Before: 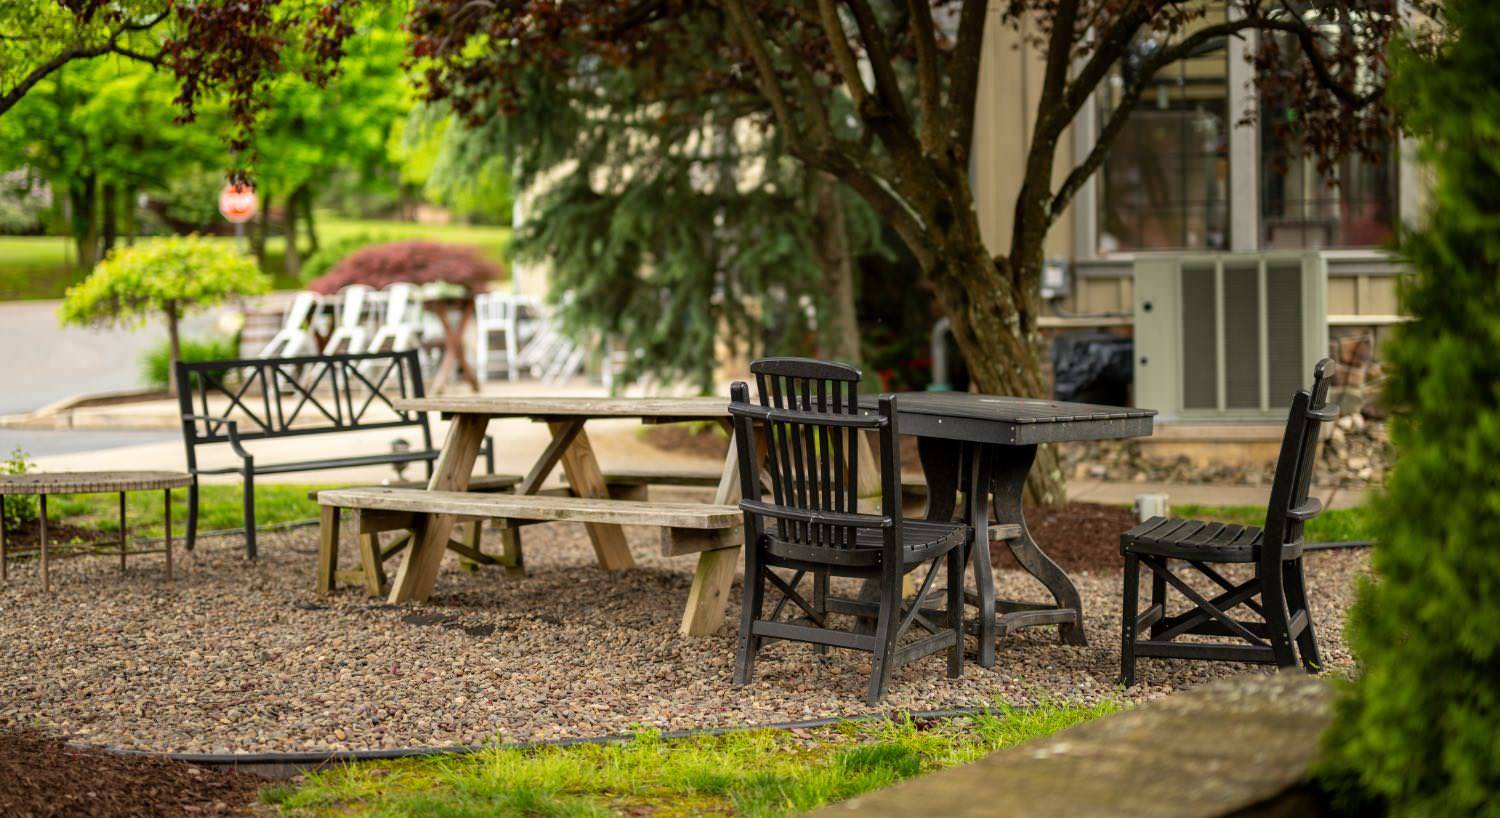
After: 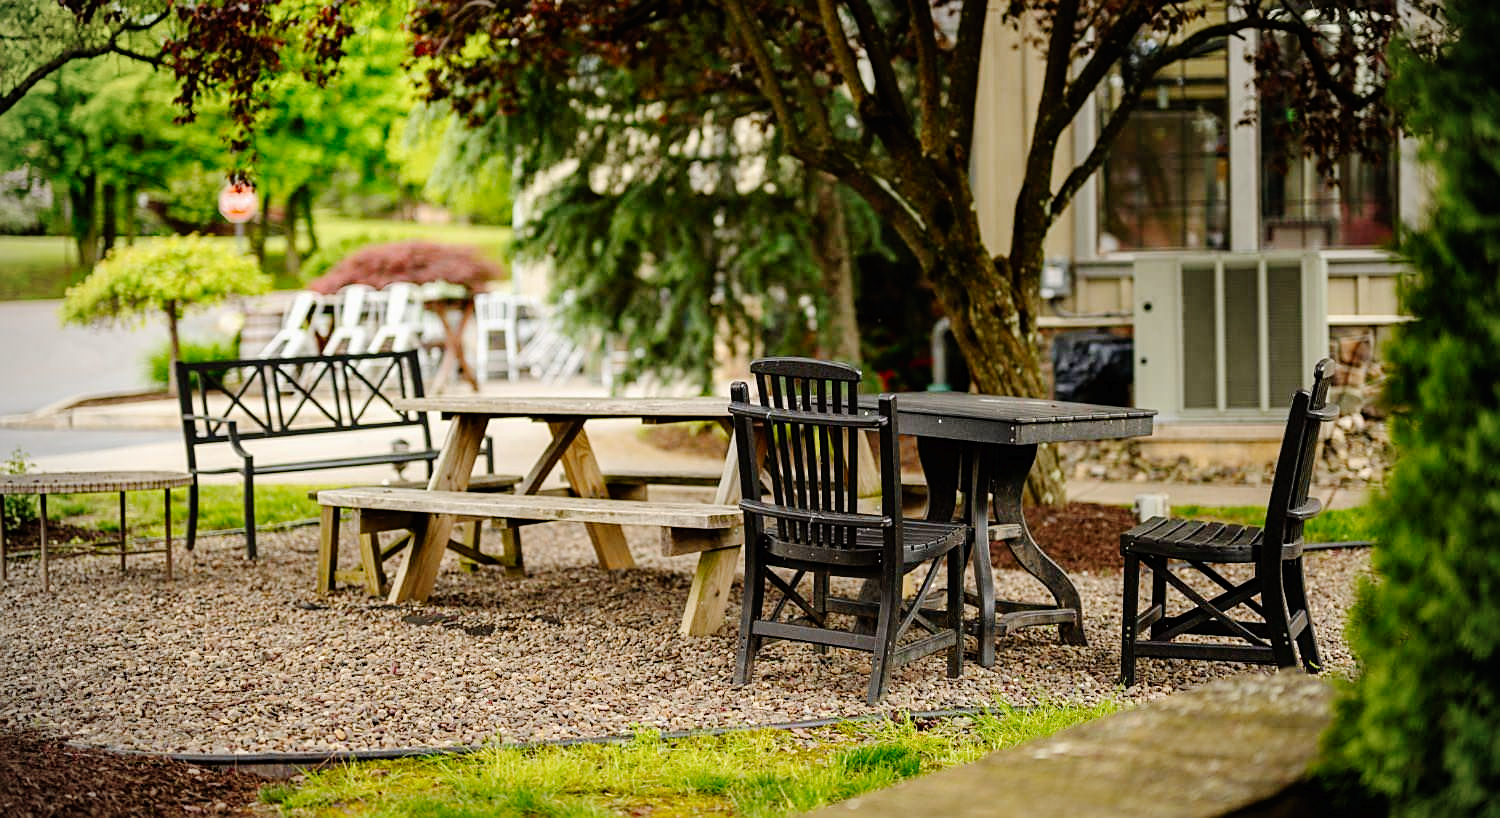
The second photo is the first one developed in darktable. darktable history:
vignetting: on, module defaults
exposure: exposure -0.048 EV, compensate highlight preservation false
tone curve: curves: ch0 [(0, 0) (0.003, 0.009) (0.011, 0.009) (0.025, 0.01) (0.044, 0.02) (0.069, 0.032) (0.1, 0.048) (0.136, 0.092) (0.177, 0.153) (0.224, 0.217) (0.277, 0.306) (0.335, 0.402) (0.399, 0.488) (0.468, 0.574) (0.543, 0.648) (0.623, 0.716) (0.709, 0.783) (0.801, 0.851) (0.898, 0.92) (1, 1)], preserve colors none
sharpen: on, module defaults
